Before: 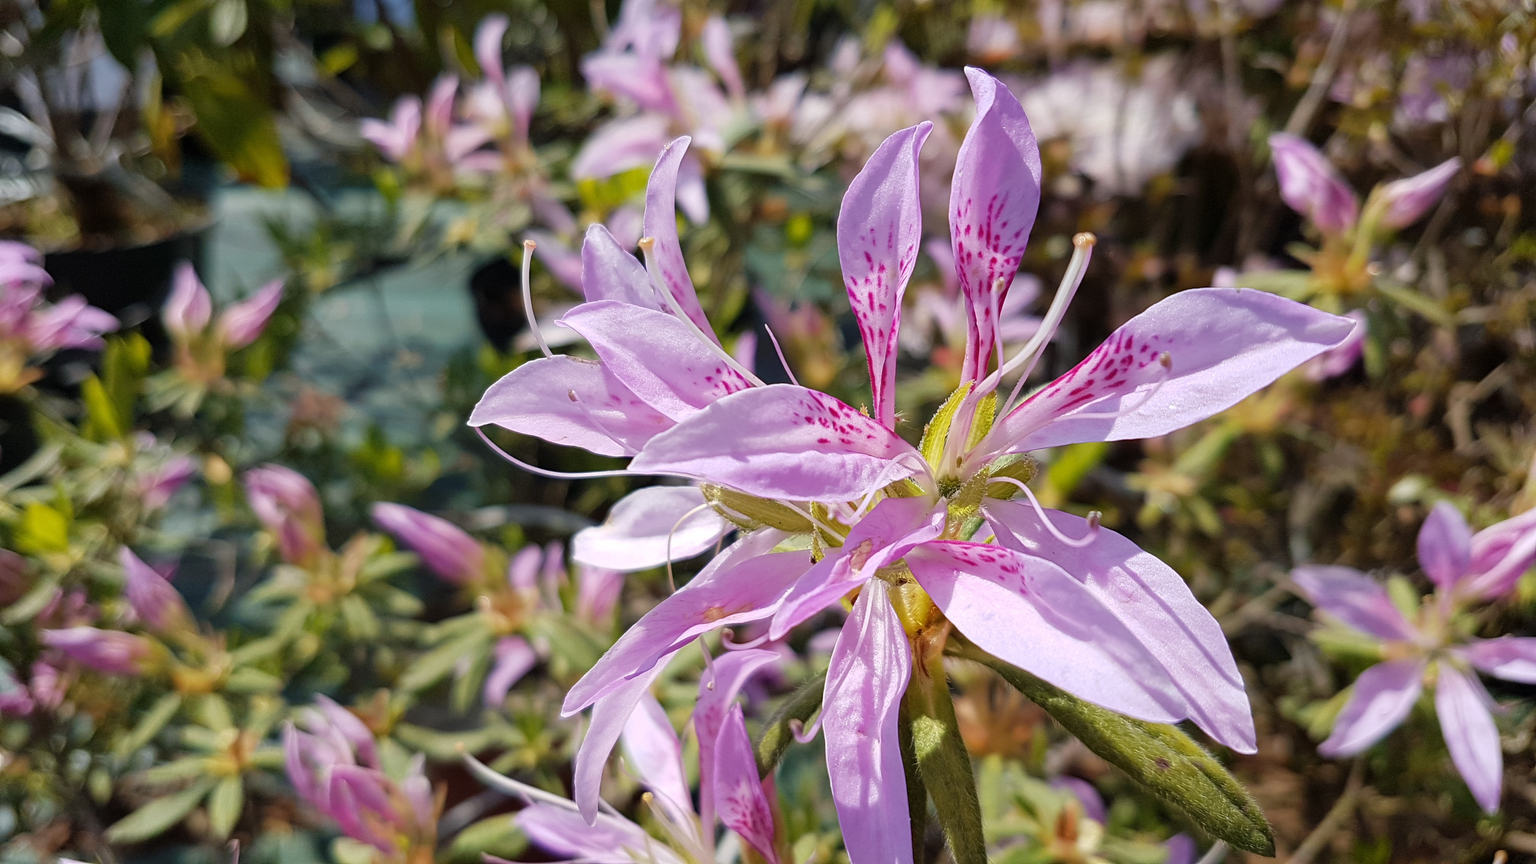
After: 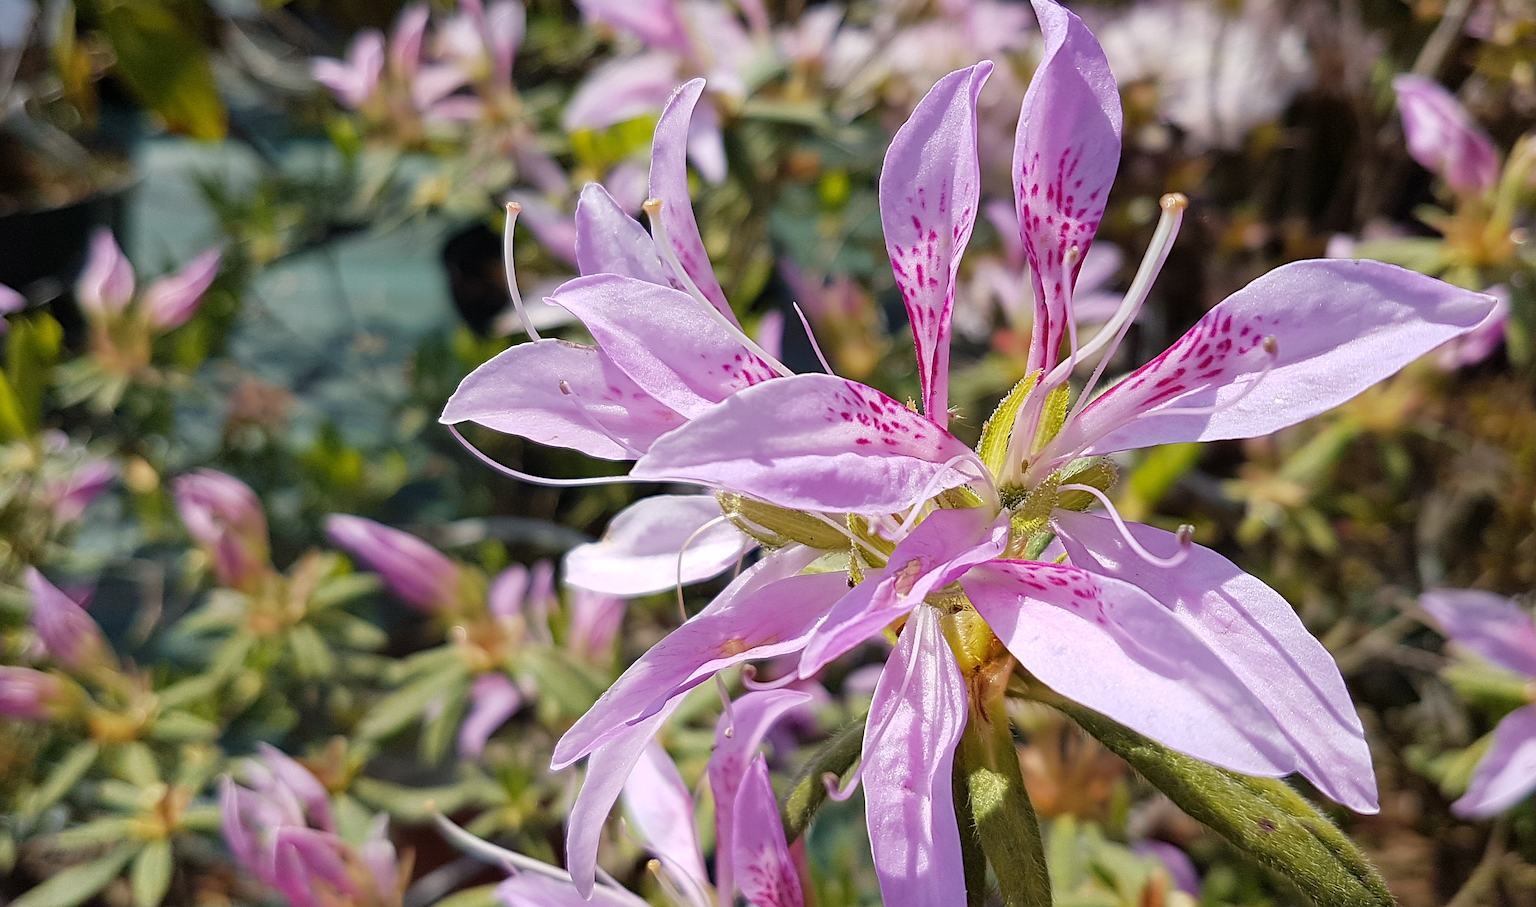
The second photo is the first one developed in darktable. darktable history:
crop: left 6.446%, top 8.188%, right 9.538%, bottom 3.548%
sharpen: amount 0.55
